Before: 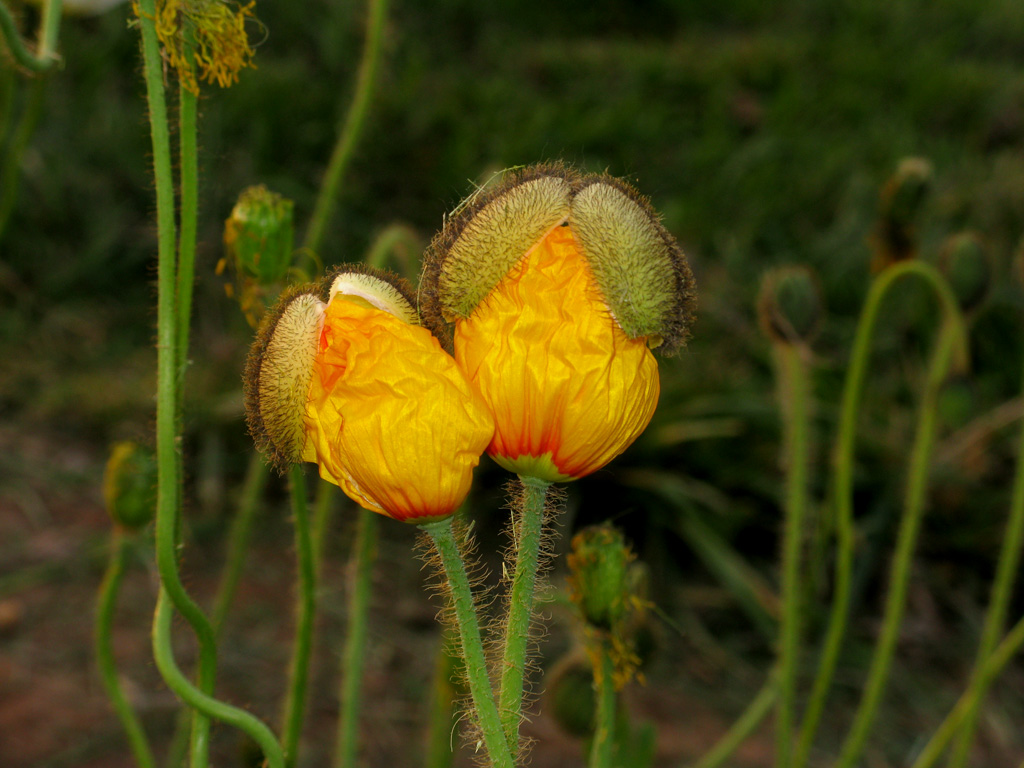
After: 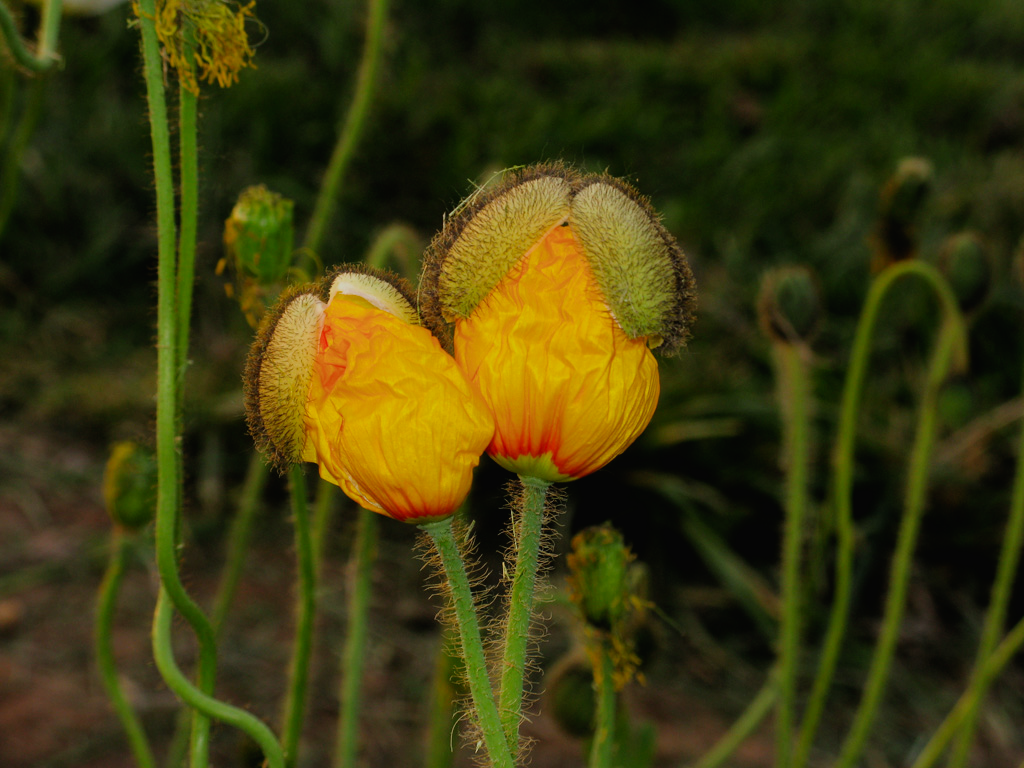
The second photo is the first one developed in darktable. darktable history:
contrast brightness saturation: contrast -0.025, brightness -0.006, saturation 0.032
filmic rgb: black relative exposure -7.85 EV, white relative exposure 4.27 EV, hardness 3.86
